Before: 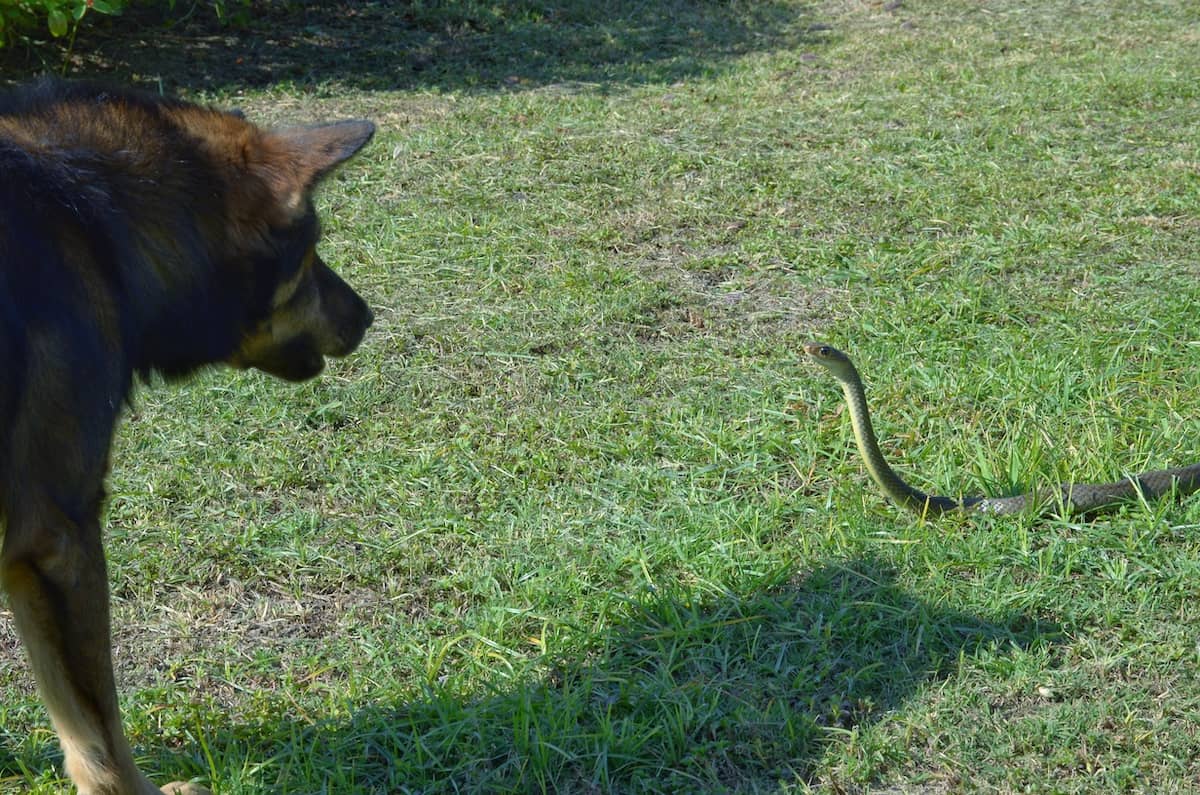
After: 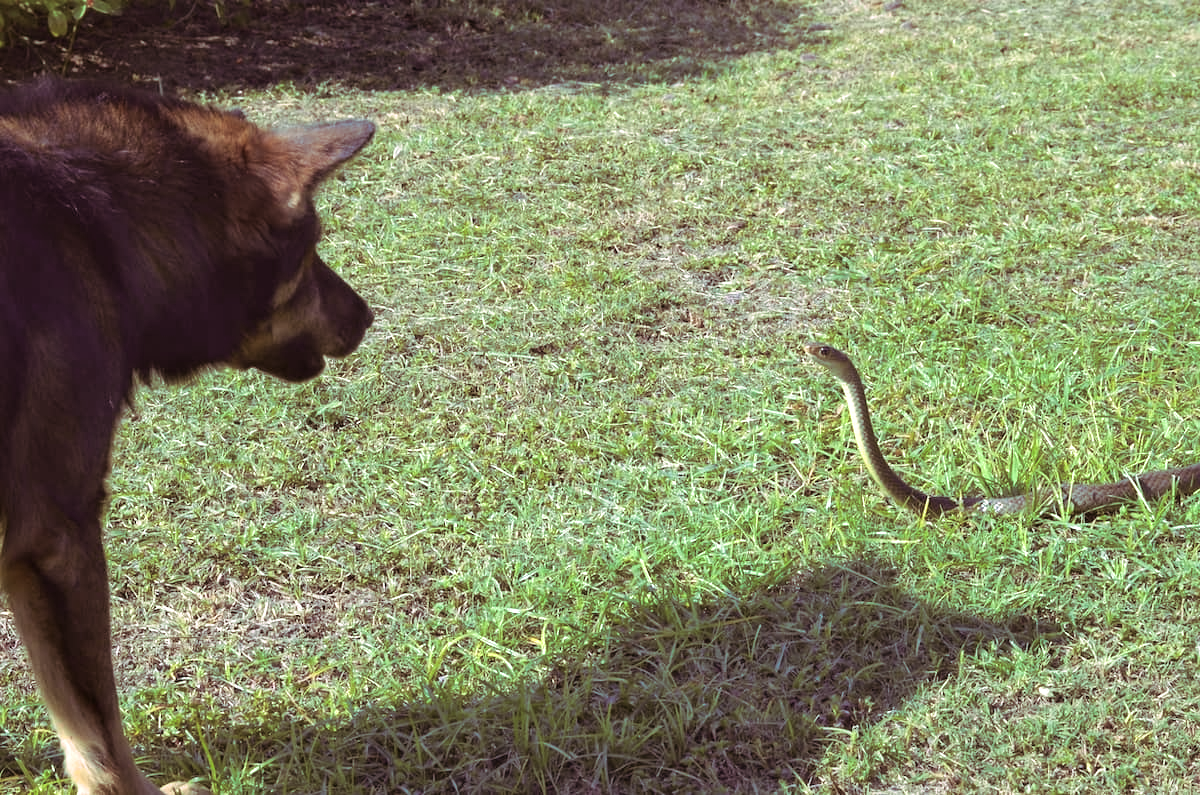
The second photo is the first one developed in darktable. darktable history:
exposure: black level correction 0, exposure 0.6 EV, compensate highlight preservation false
split-toning: highlights › hue 298.8°, highlights › saturation 0.73, compress 41.76%
